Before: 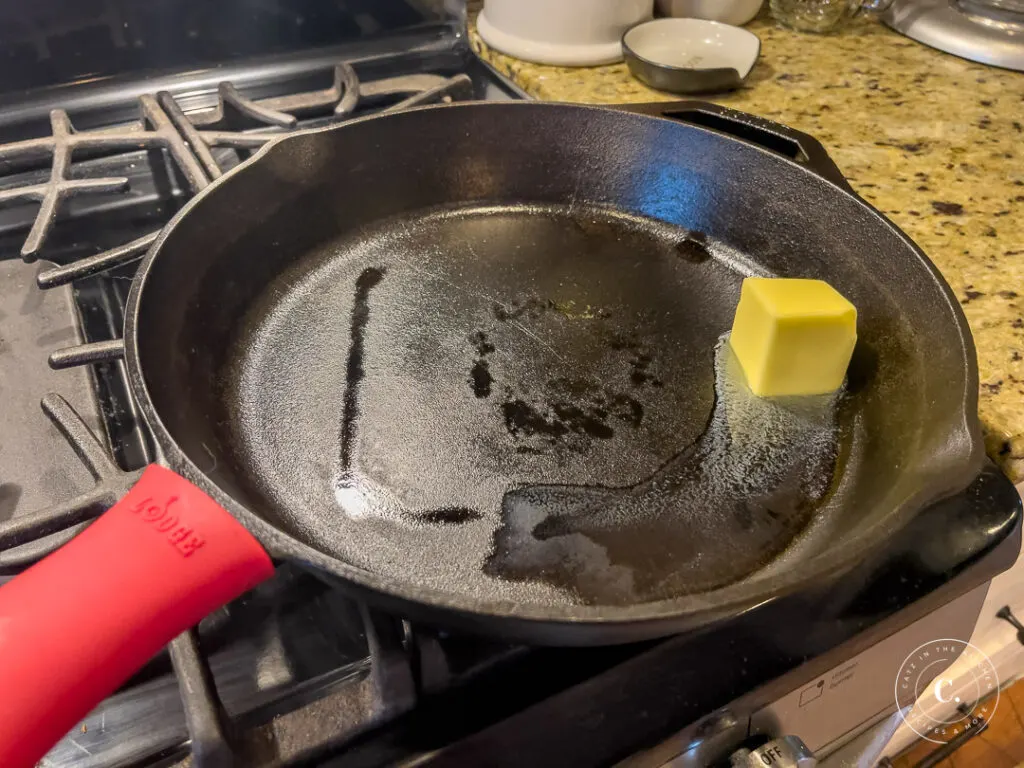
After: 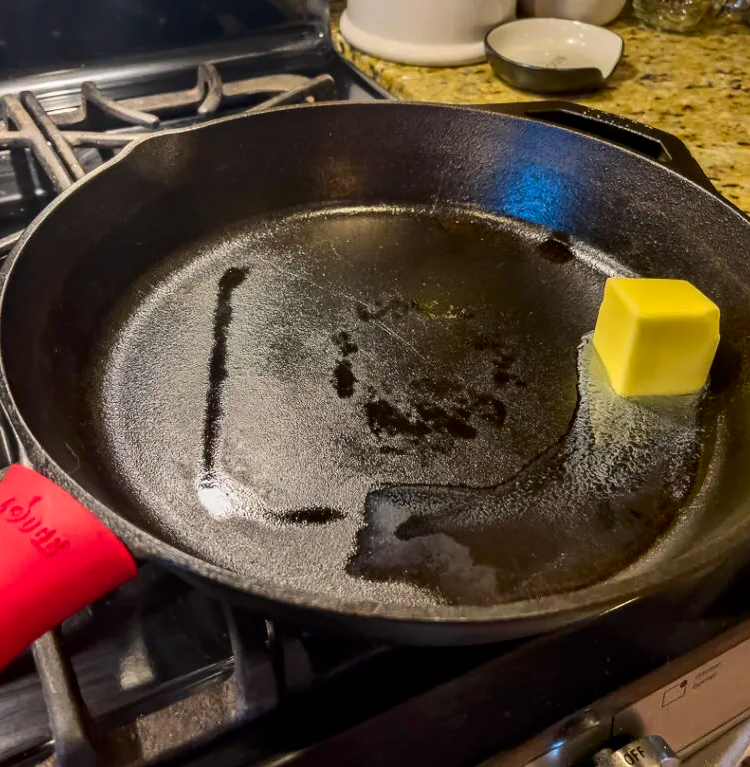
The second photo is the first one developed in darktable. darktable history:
shadows and highlights: radius 125.46, shadows 30.51, highlights -30.51, low approximation 0.01, soften with gaussian
crop: left 13.443%, right 13.31%
contrast brightness saturation: contrast 0.12, brightness -0.12, saturation 0.2
